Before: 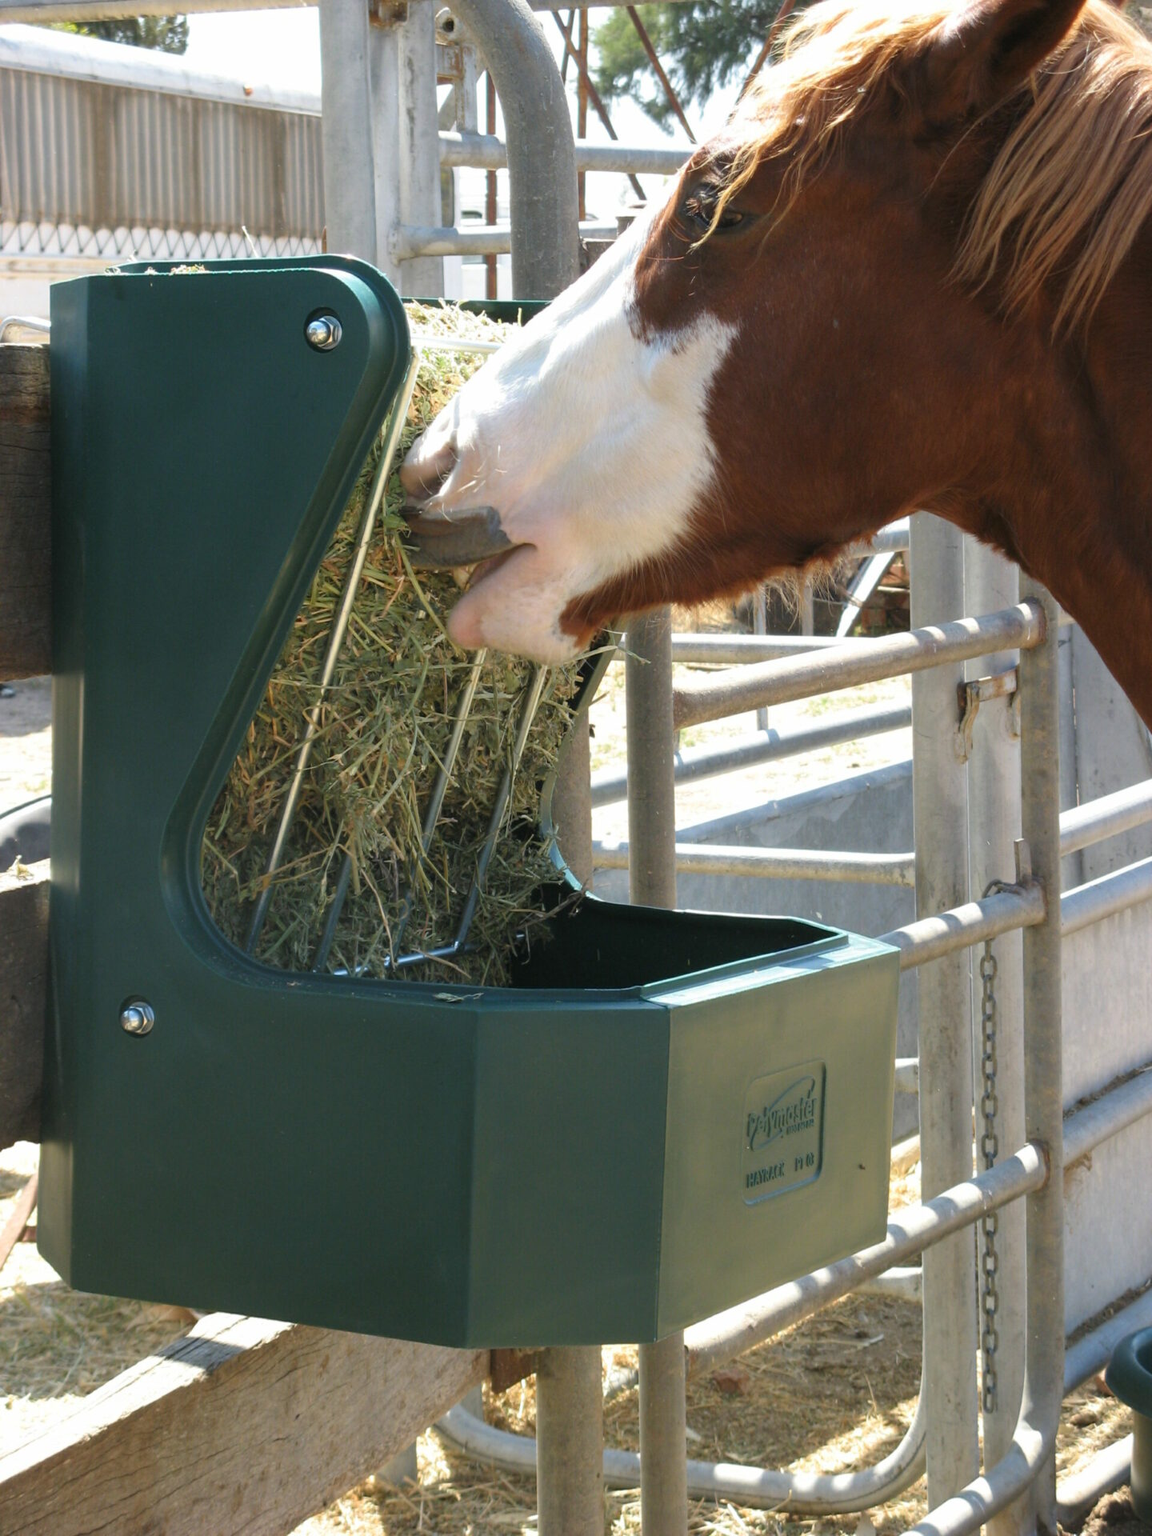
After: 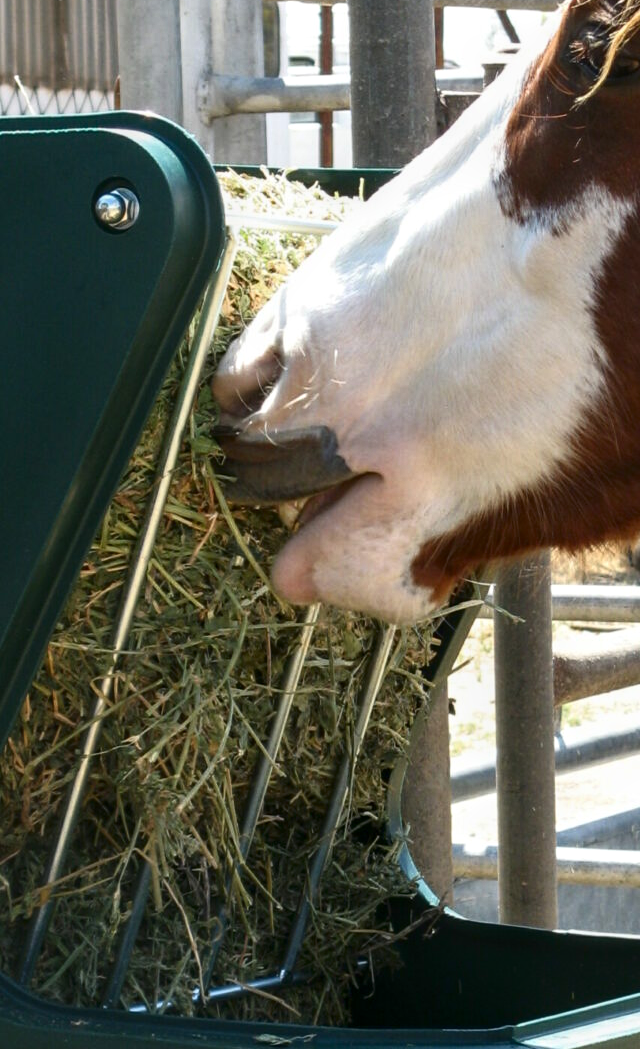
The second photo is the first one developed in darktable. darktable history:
local contrast: on, module defaults
tone curve: curves: ch0 [(0, 0) (0.003, 0.004) (0.011, 0.009) (0.025, 0.017) (0.044, 0.029) (0.069, 0.04) (0.1, 0.051) (0.136, 0.07) (0.177, 0.095) (0.224, 0.131) (0.277, 0.179) (0.335, 0.237) (0.399, 0.302) (0.468, 0.386) (0.543, 0.471) (0.623, 0.576) (0.709, 0.699) (0.801, 0.817) (0.898, 0.917) (1, 1)], color space Lab, independent channels, preserve colors none
crop: left 20.009%, top 10.817%, right 35.487%, bottom 34.541%
contrast equalizer: octaves 7, y [[0.5, 0.5, 0.472, 0.5, 0.5, 0.5], [0.5 ×6], [0.5 ×6], [0 ×6], [0 ×6]], mix -0.202
